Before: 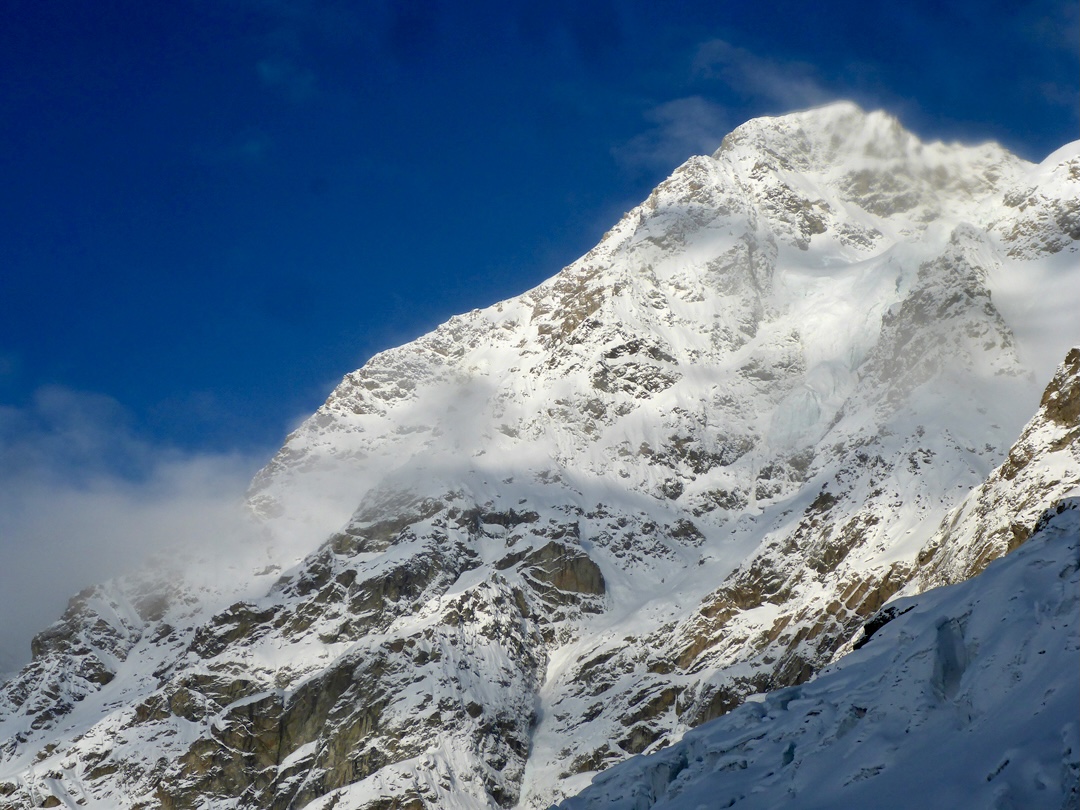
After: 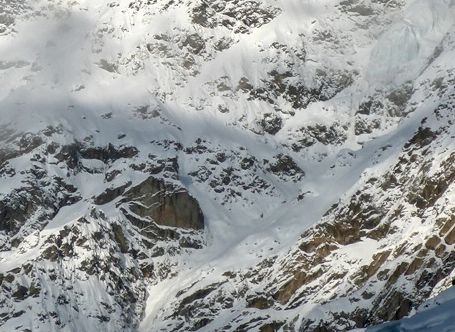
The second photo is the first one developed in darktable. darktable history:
crop: left 37.221%, top 45.169%, right 20.63%, bottom 13.777%
contrast brightness saturation: contrast 0.06, brightness -0.01, saturation -0.23
local contrast: on, module defaults
